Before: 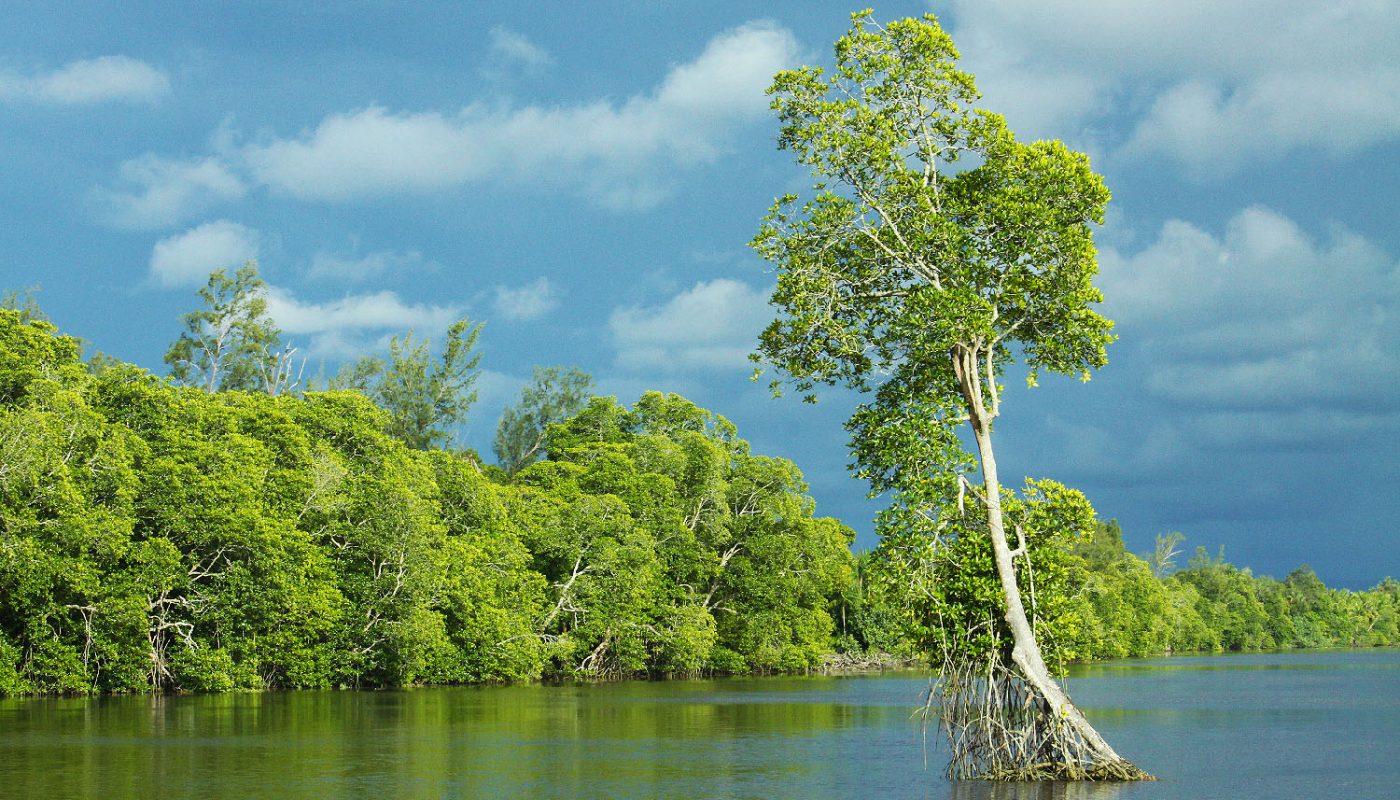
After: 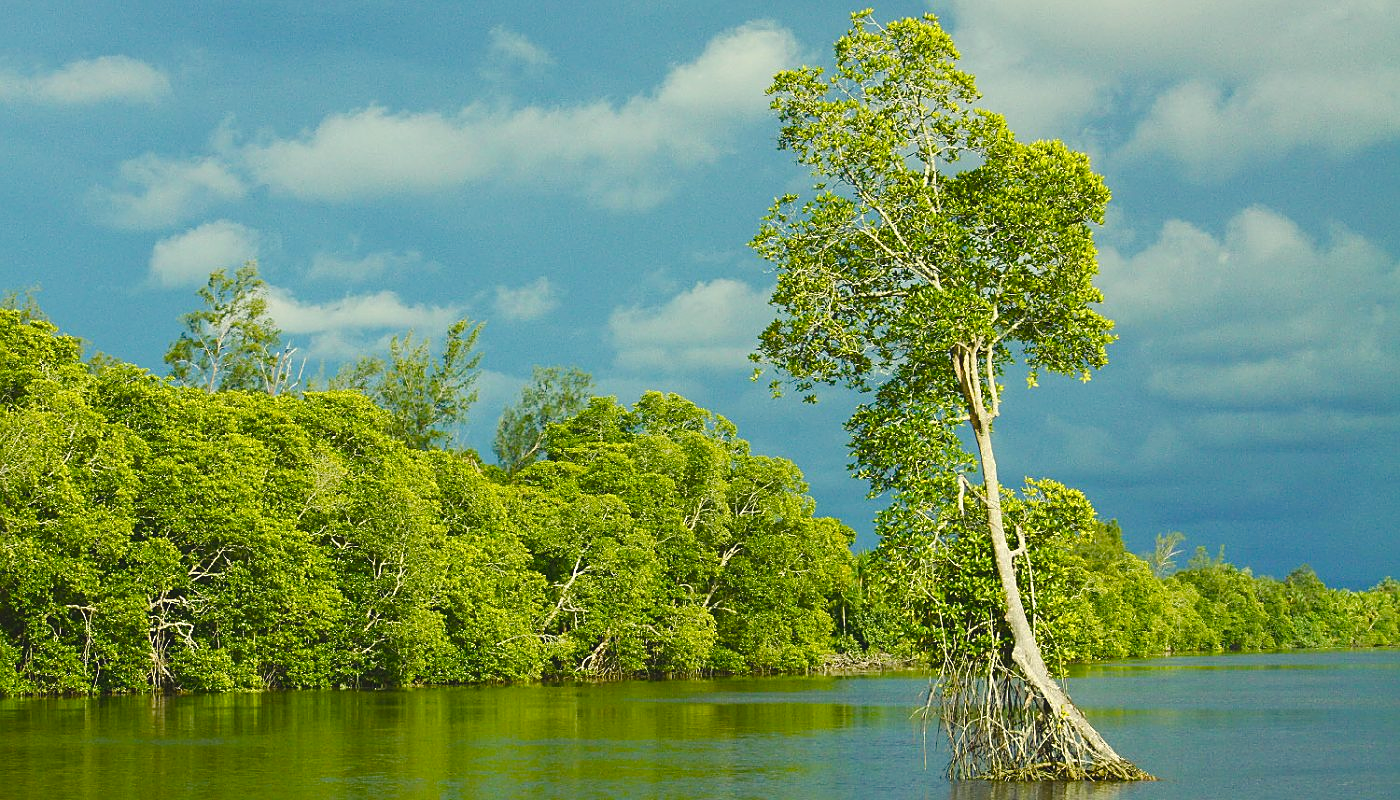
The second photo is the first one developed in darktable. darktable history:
color balance: mode lift, gamma, gain (sRGB), lift [1.04, 1, 1, 0.97], gamma [1.01, 1, 1, 0.97], gain [0.96, 1, 1, 0.97]
sharpen: on, module defaults
color balance rgb: shadows lift › chroma 3%, shadows lift › hue 280.8°, power › hue 330°, highlights gain › chroma 3%, highlights gain › hue 75.6°, global offset › luminance 0.7%, perceptual saturation grading › global saturation 20%, perceptual saturation grading › highlights -25%, perceptual saturation grading › shadows 50%, global vibrance 20.33%
